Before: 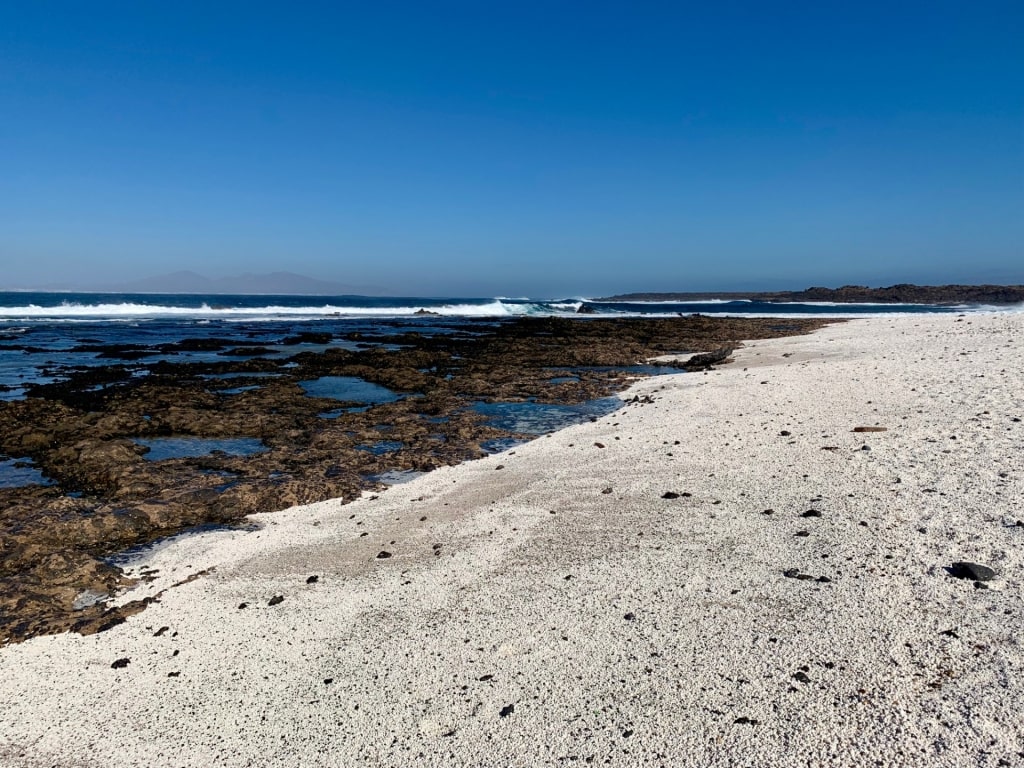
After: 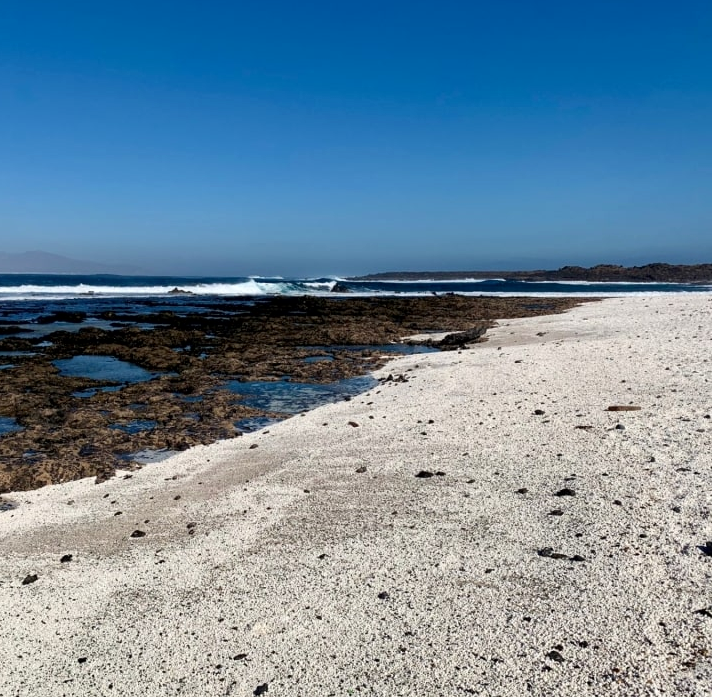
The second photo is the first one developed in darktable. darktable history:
crop and rotate: left 24.034%, top 2.838%, right 6.406%, bottom 6.299%
local contrast: mode bilateral grid, contrast 20, coarseness 50, detail 120%, midtone range 0.2
